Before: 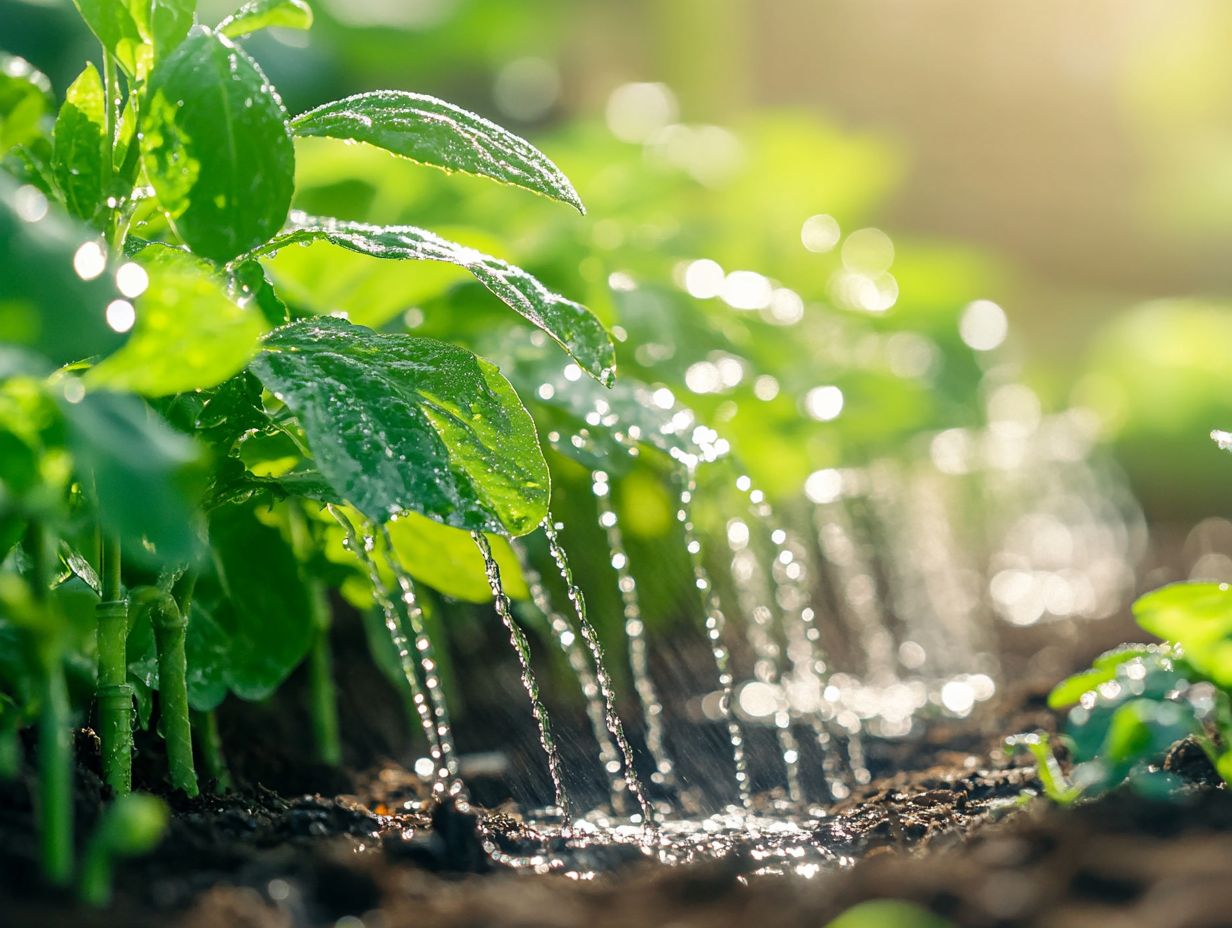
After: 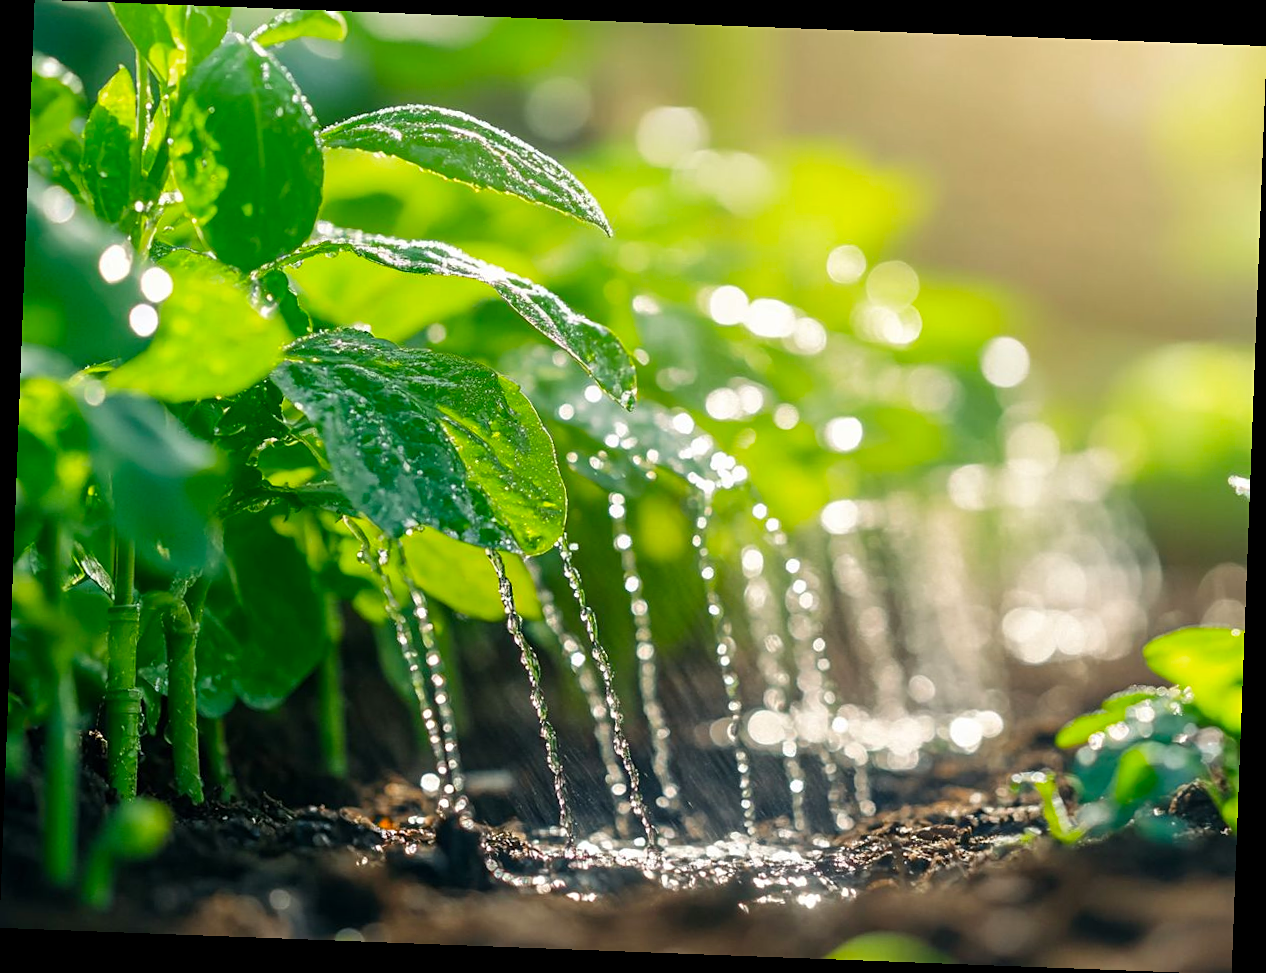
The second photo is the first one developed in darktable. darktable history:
vibrance: on, module defaults
rotate and perspective: rotation 2.17°, automatic cropping off
color balance: output saturation 110%
sharpen: amount 0.2
